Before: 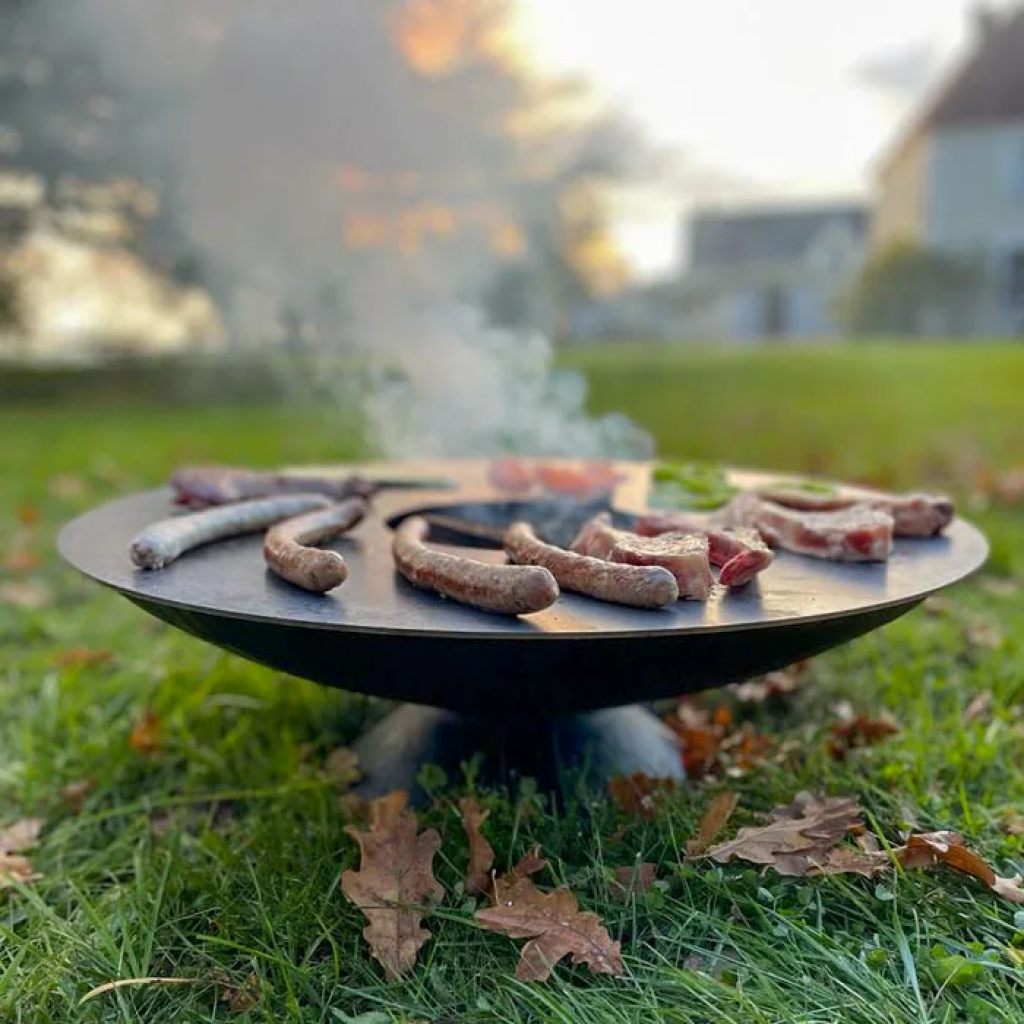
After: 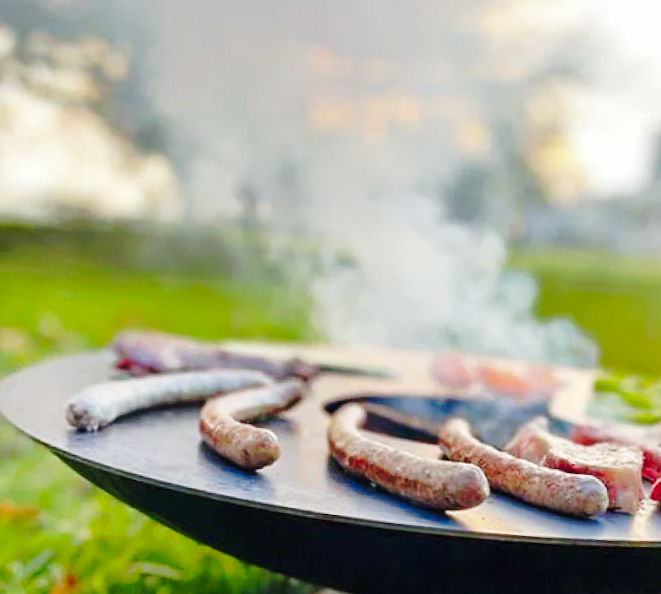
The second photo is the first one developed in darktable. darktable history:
base curve: curves: ch0 [(0, 0) (0.028, 0.03) (0.121, 0.232) (0.46, 0.748) (0.859, 0.968) (1, 1)], preserve colors none
crop and rotate: angle -5.42°, left 2.141%, top 6.667%, right 27.41%, bottom 30.069%
tone curve: curves: ch0 [(0, 0) (0.003, 0.008) (0.011, 0.017) (0.025, 0.027) (0.044, 0.043) (0.069, 0.059) (0.1, 0.086) (0.136, 0.112) (0.177, 0.152) (0.224, 0.203) (0.277, 0.277) (0.335, 0.346) (0.399, 0.439) (0.468, 0.527) (0.543, 0.613) (0.623, 0.693) (0.709, 0.787) (0.801, 0.863) (0.898, 0.927) (1, 1)], preserve colors none
shadows and highlights: on, module defaults
